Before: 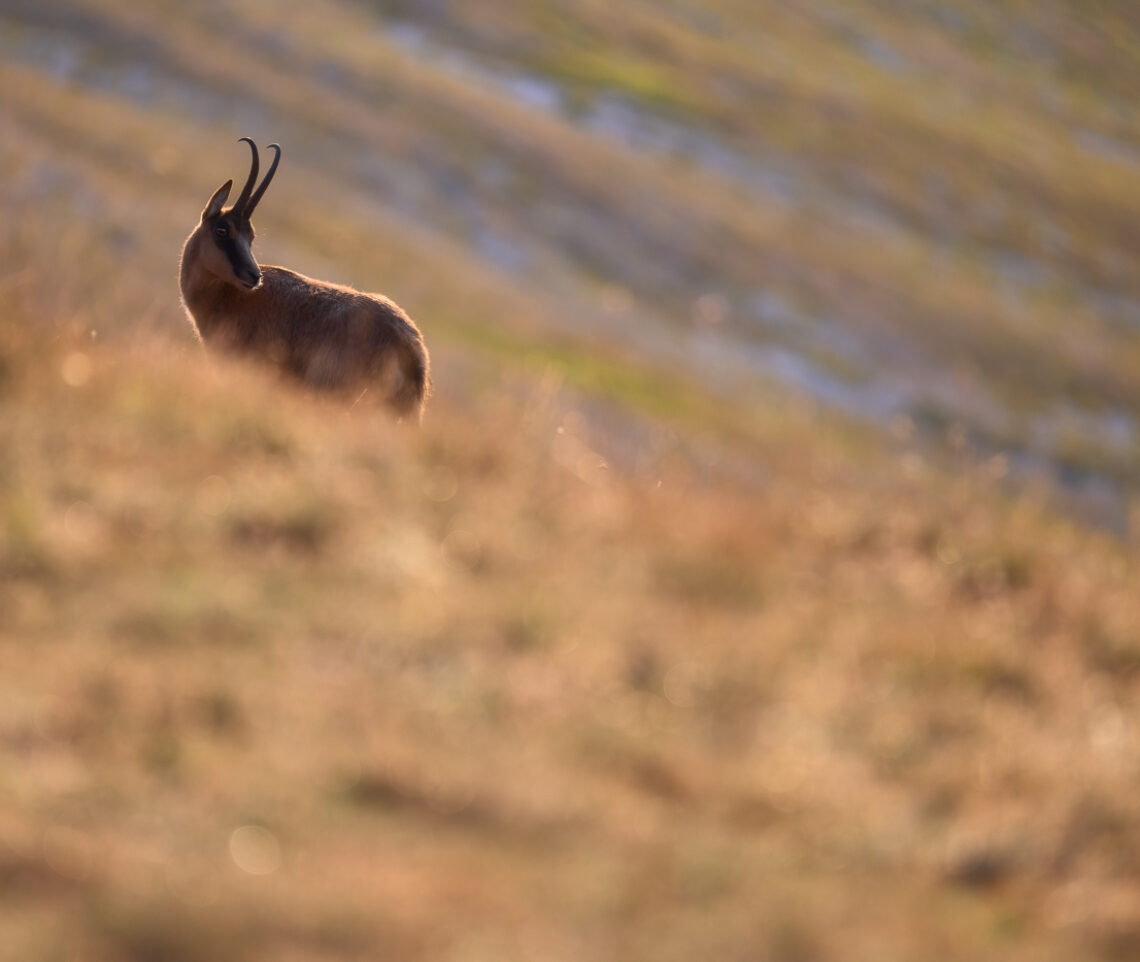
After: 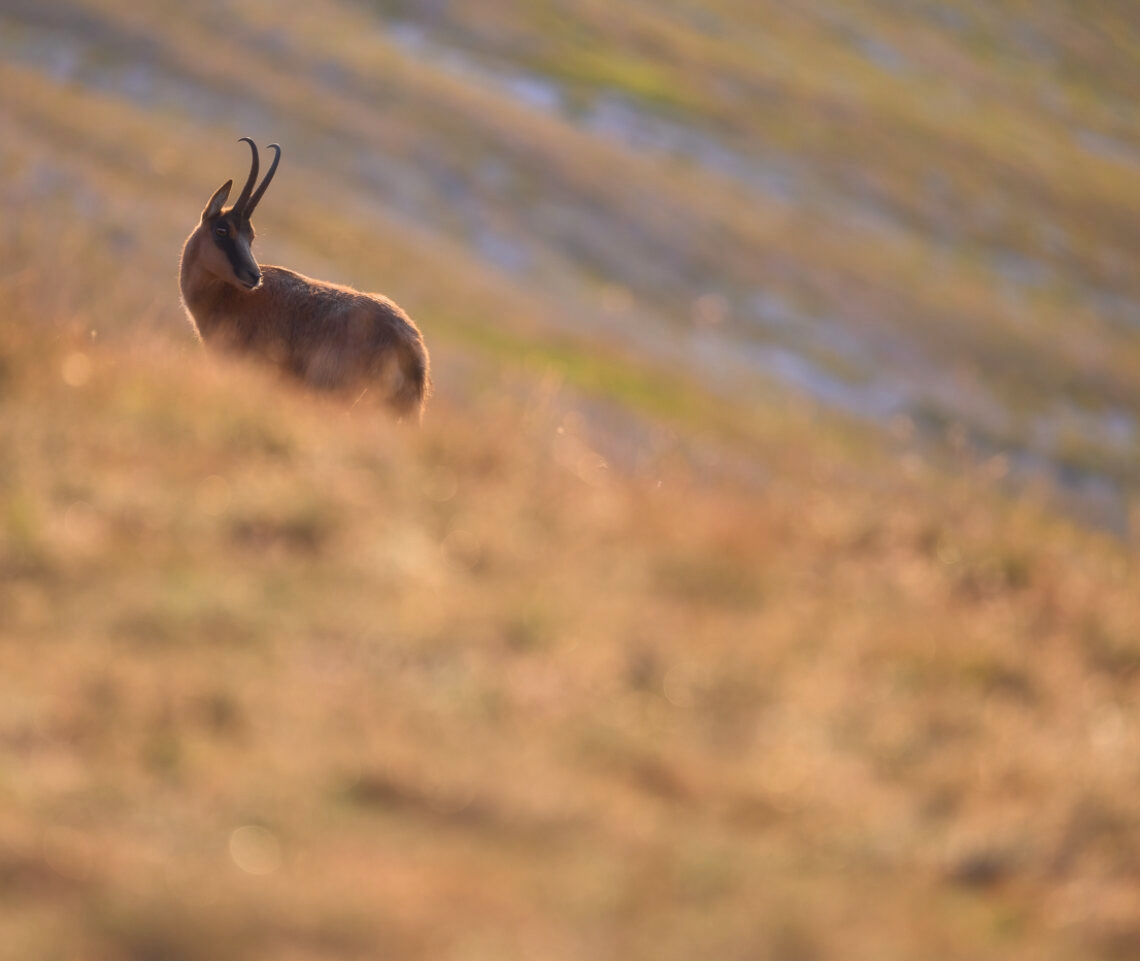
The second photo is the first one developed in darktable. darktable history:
contrast brightness saturation: contrast -0.1, brightness 0.05, saturation 0.08
crop: bottom 0.071%
